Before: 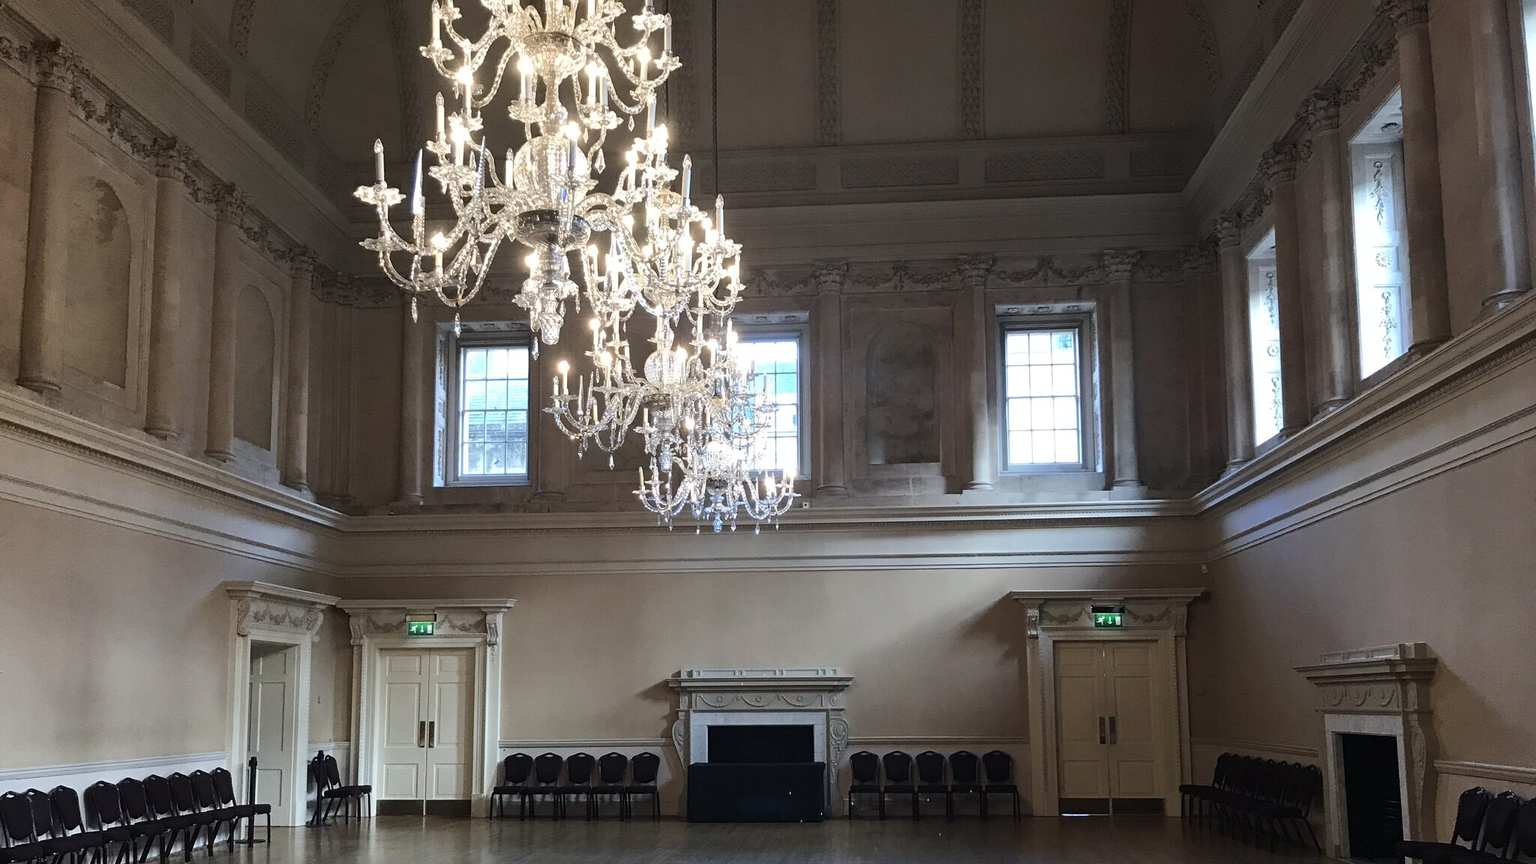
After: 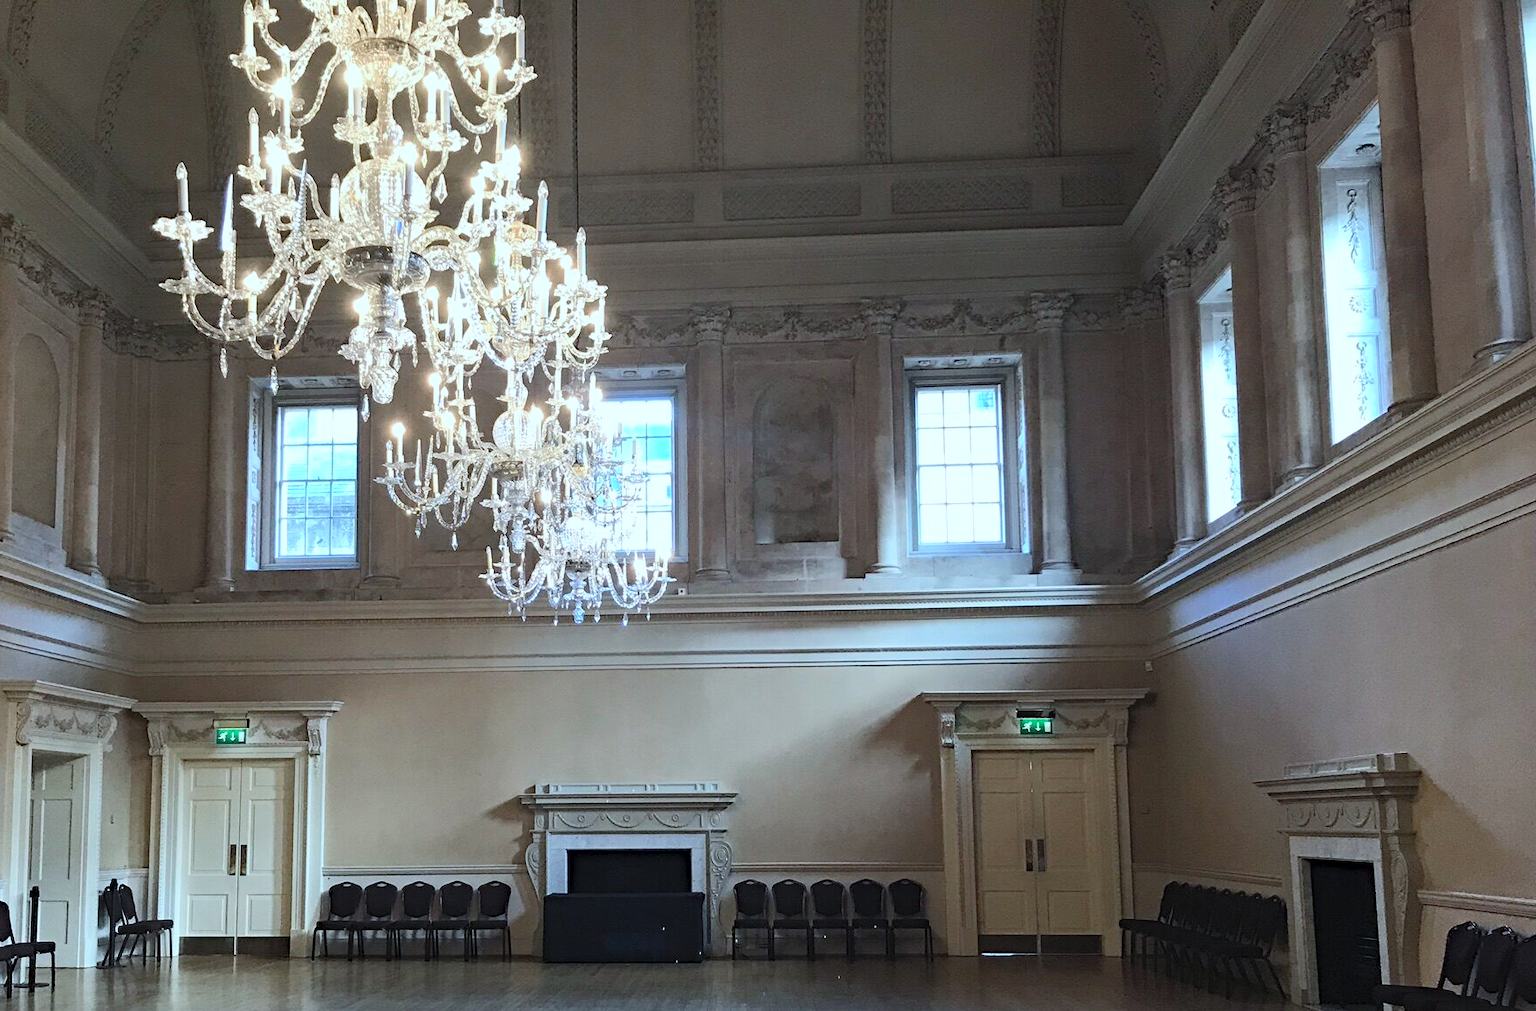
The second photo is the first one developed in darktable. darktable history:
haze removal: compatibility mode true, adaptive false
crop and rotate: left 14.584%
white balance: red 0.925, blue 1.046
contrast brightness saturation: contrast 0.14, brightness 0.21
